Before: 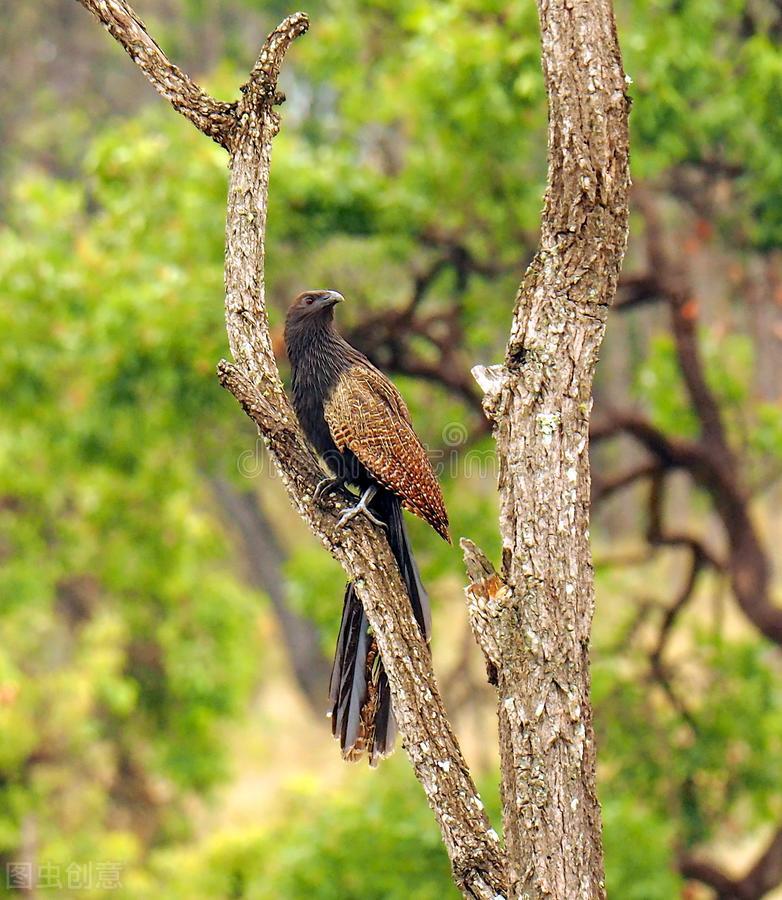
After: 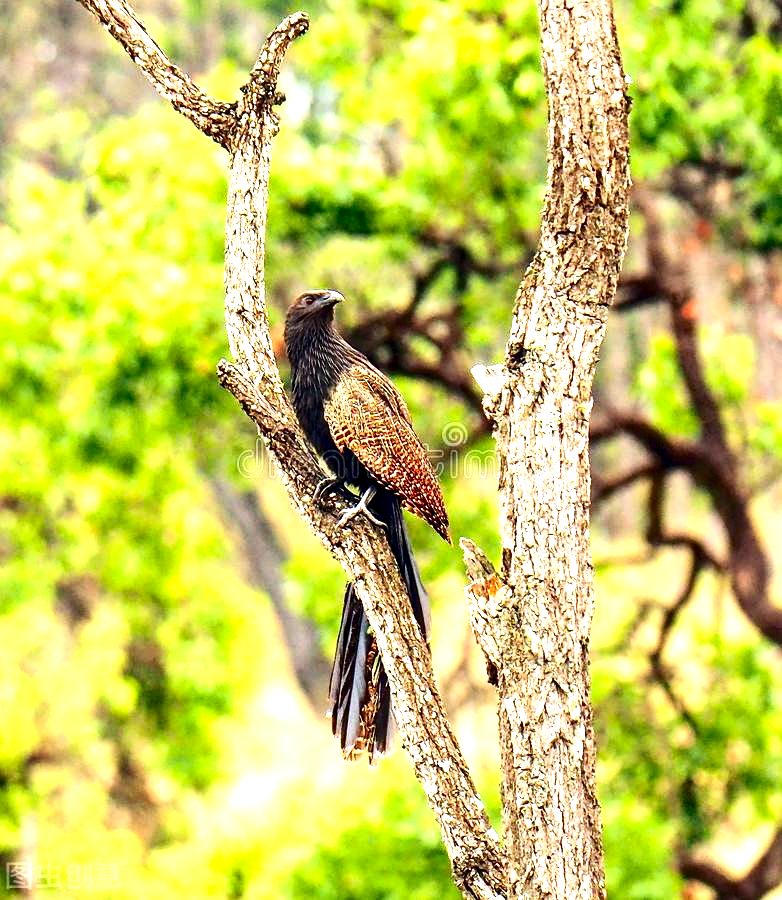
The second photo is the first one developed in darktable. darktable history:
exposure: exposure 1.205 EV, compensate highlight preservation false
contrast brightness saturation: contrast 0.193, brightness -0.245, saturation 0.116
local contrast: highlights 83%, shadows 83%
